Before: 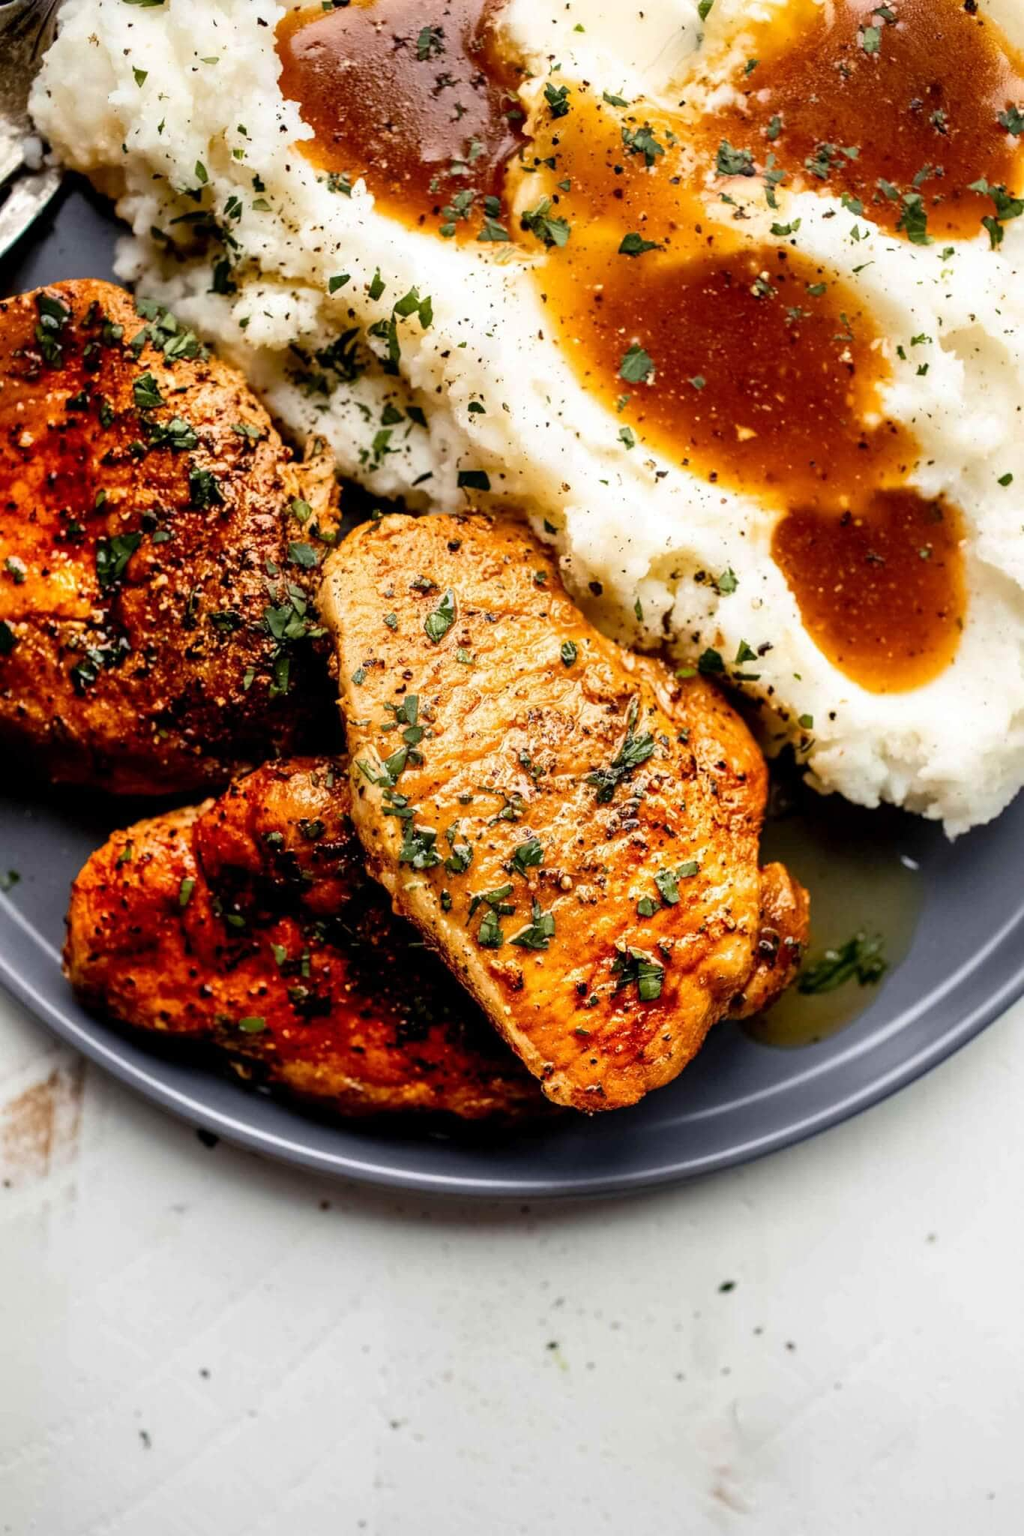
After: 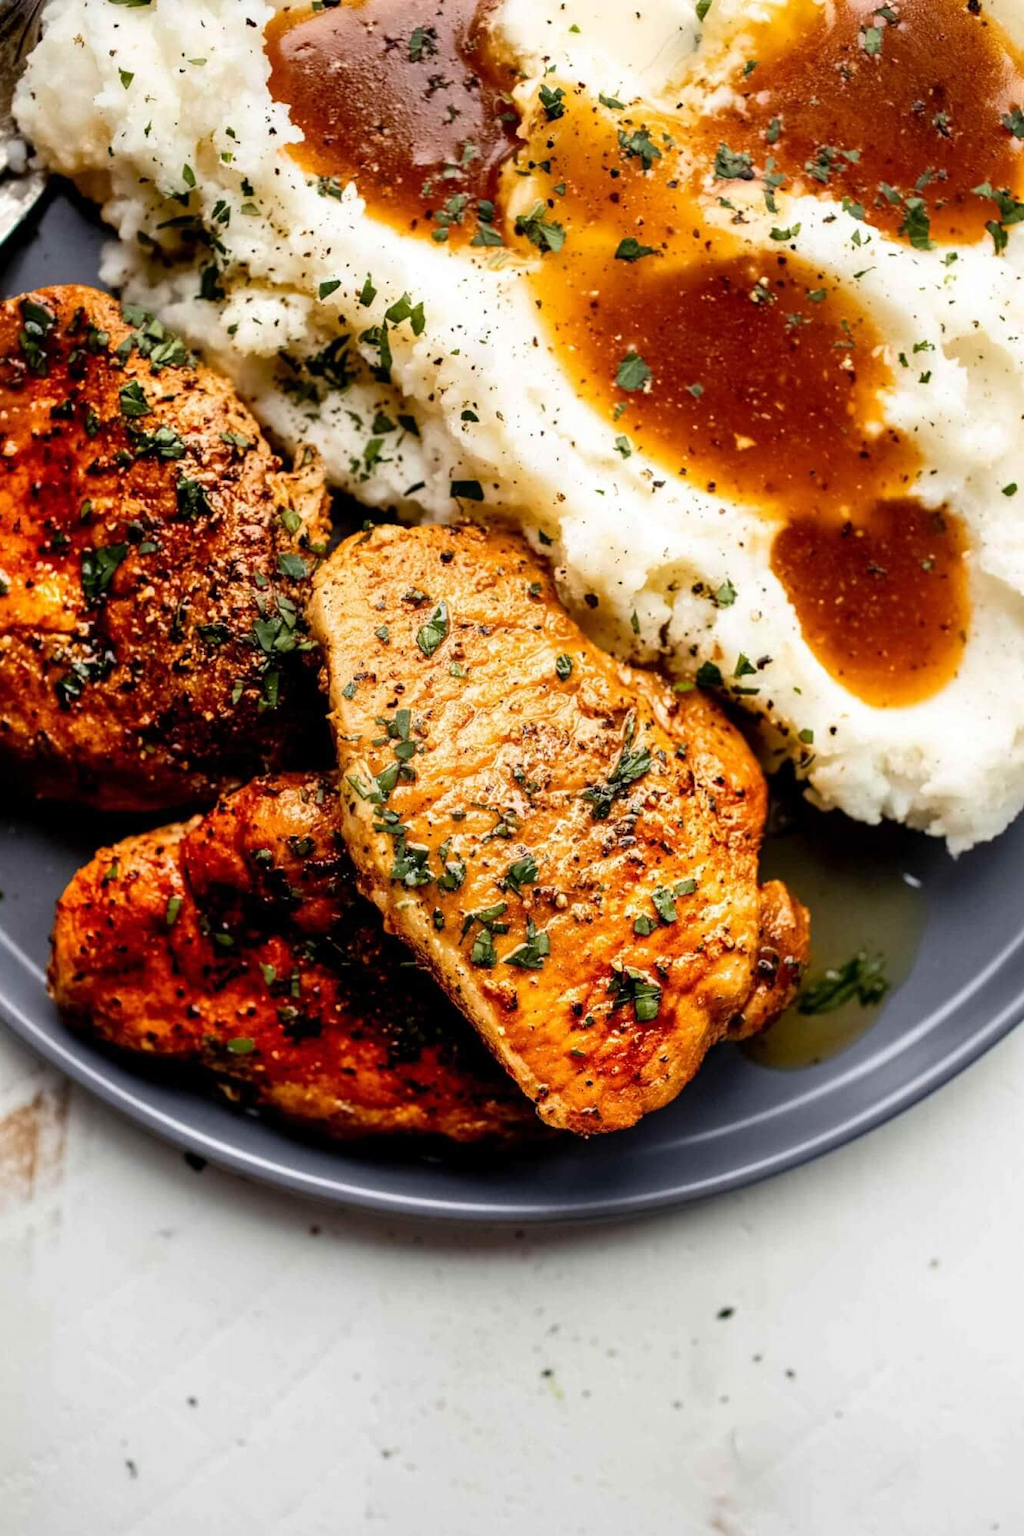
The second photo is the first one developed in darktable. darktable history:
crop: left 1.675%, right 0.271%, bottom 1.97%
